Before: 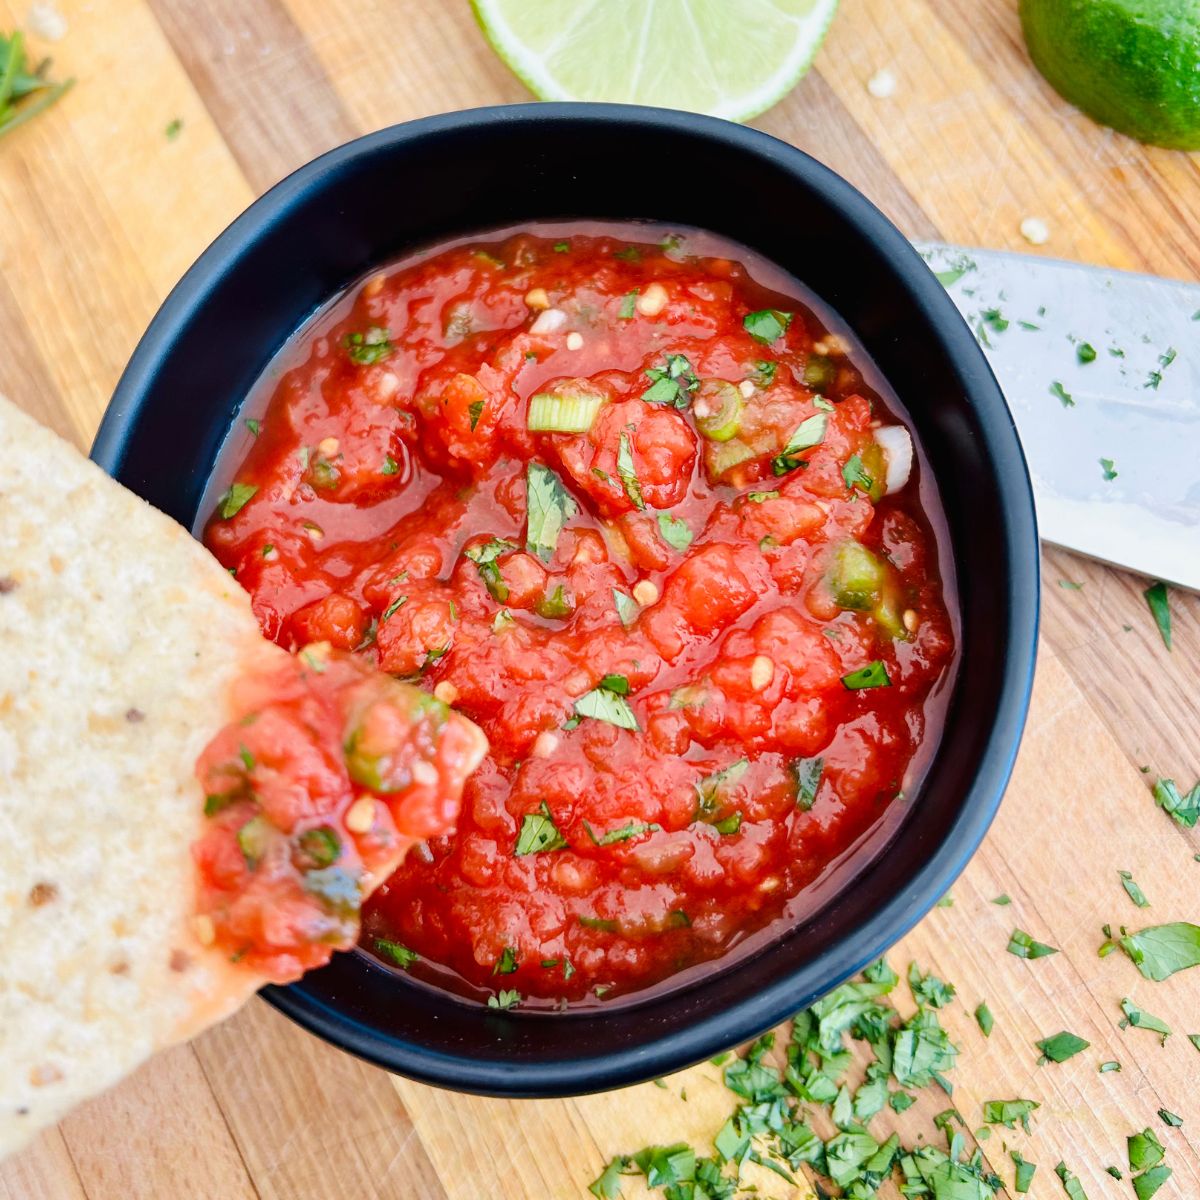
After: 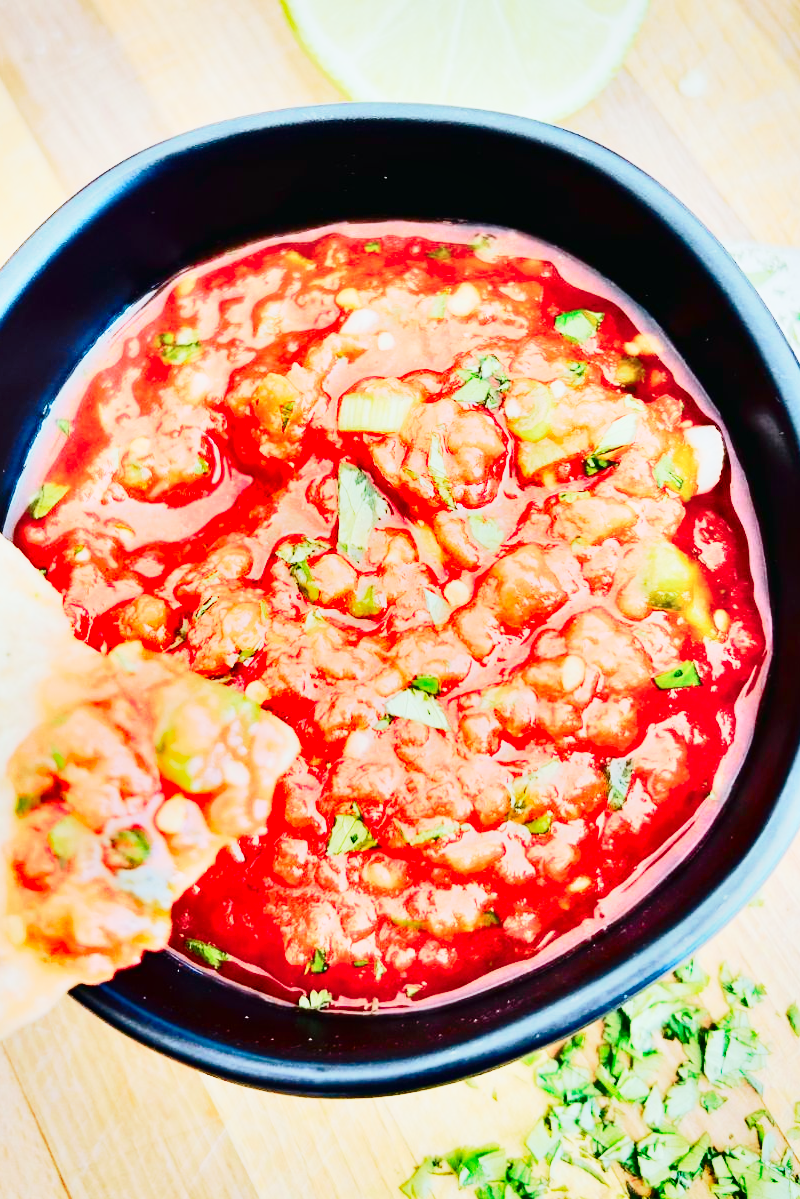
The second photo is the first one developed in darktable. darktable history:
base curve: curves: ch0 [(0, 0) (0.028, 0.03) (0.121, 0.232) (0.46, 0.748) (0.859, 0.968) (1, 1)], preserve colors none
tone curve: curves: ch0 [(0, 0.008) (0.081, 0.044) (0.177, 0.123) (0.283, 0.253) (0.427, 0.441) (0.495, 0.524) (0.661, 0.756) (0.796, 0.859) (1, 0.951)]; ch1 [(0, 0) (0.161, 0.092) (0.35, 0.33) (0.392, 0.392) (0.427, 0.426) (0.479, 0.472) (0.505, 0.5) (0.521, 0.519) (0.567, 0.556) (0.583, 0.588) (0.625, 0.627) (0.678, 0.733) (1, 1)]; ch2 [(0, 0) (0.346, 0.362) (0.404, 0.427) (0.502, 0.499) (0.523, 0.522) (0.544, 0.561) (0.58, 0.59) (0.629, 0.642) (0.717, 0.678) (1, 1)], color space Lab, independent channels, preserve colors none
crop and rotate: left 15.754%, right 17.579%
exposure: exposure 1.2 EV, compensate highlight preservation false
shadows and highlights: radius 100.41, shadows 50.55, highlights -64.36, highlights color adjustment 49.82%, soften with gaussian
